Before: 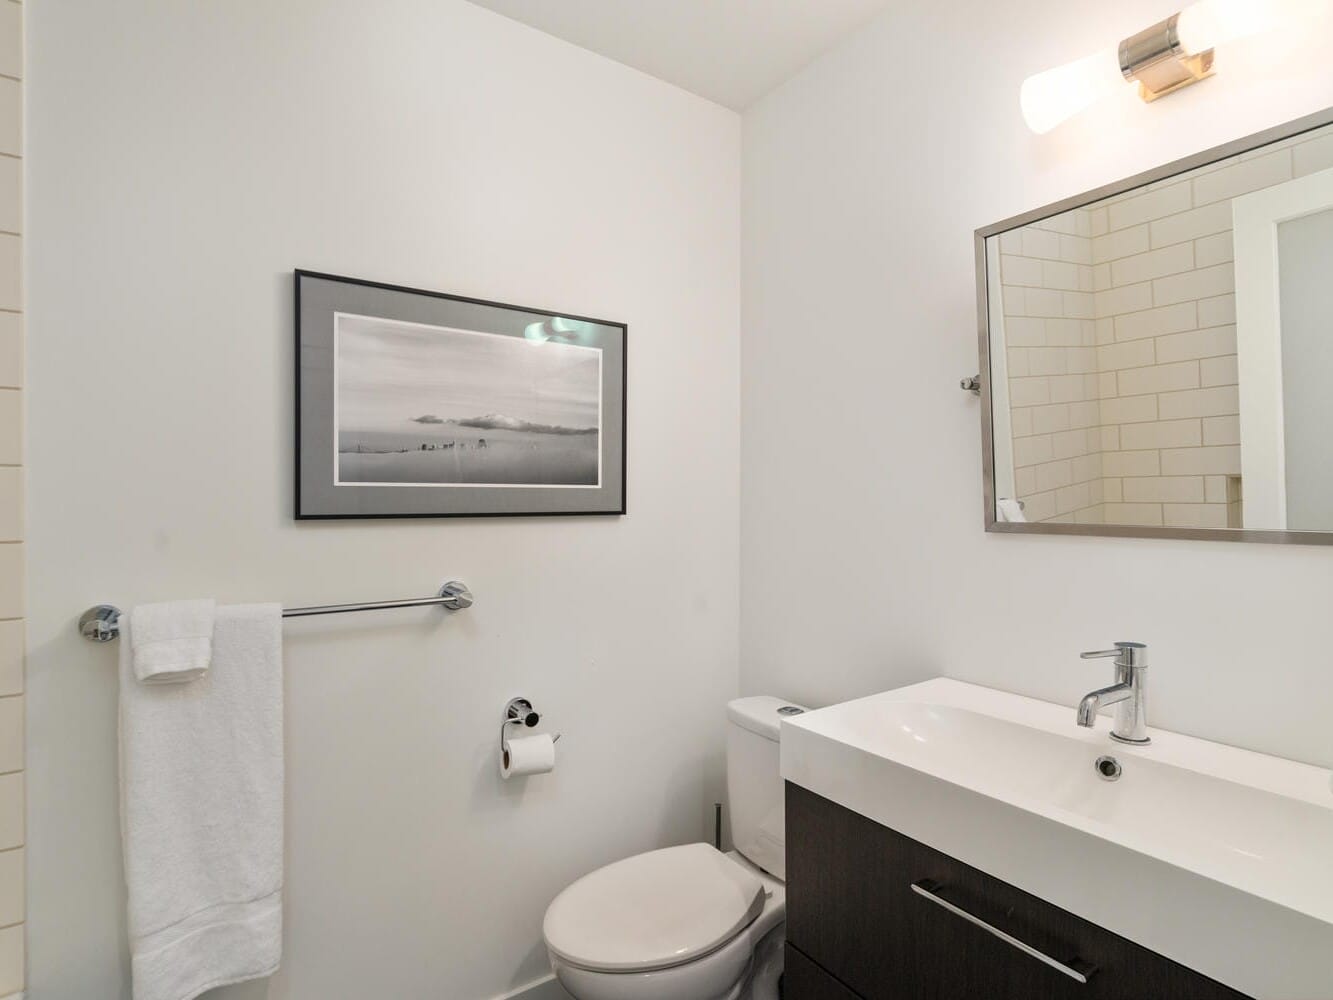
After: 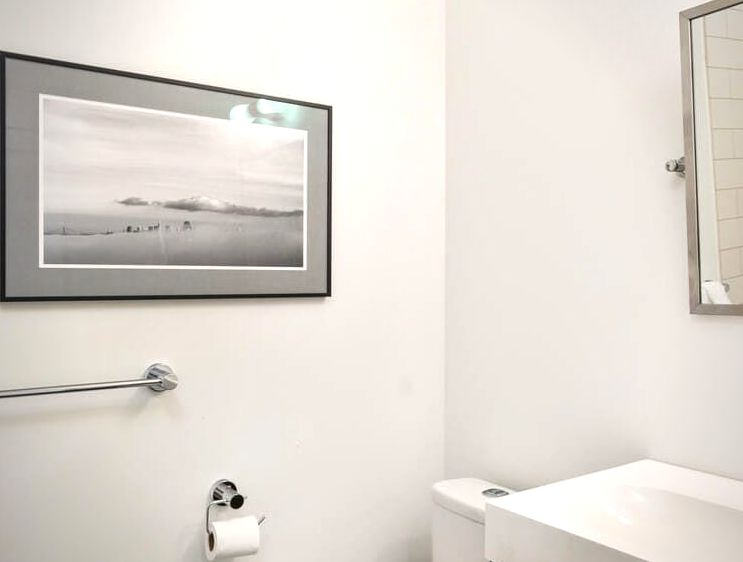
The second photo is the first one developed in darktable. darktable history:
vignetting: fall-off radius 60.8%, saturation -0.003
crop and rotate: left 22.184%, top 21.847%, right 22.023%, bottom 21.909%
exposure: exposure 0.61 EV, compensate highlight preservation false
